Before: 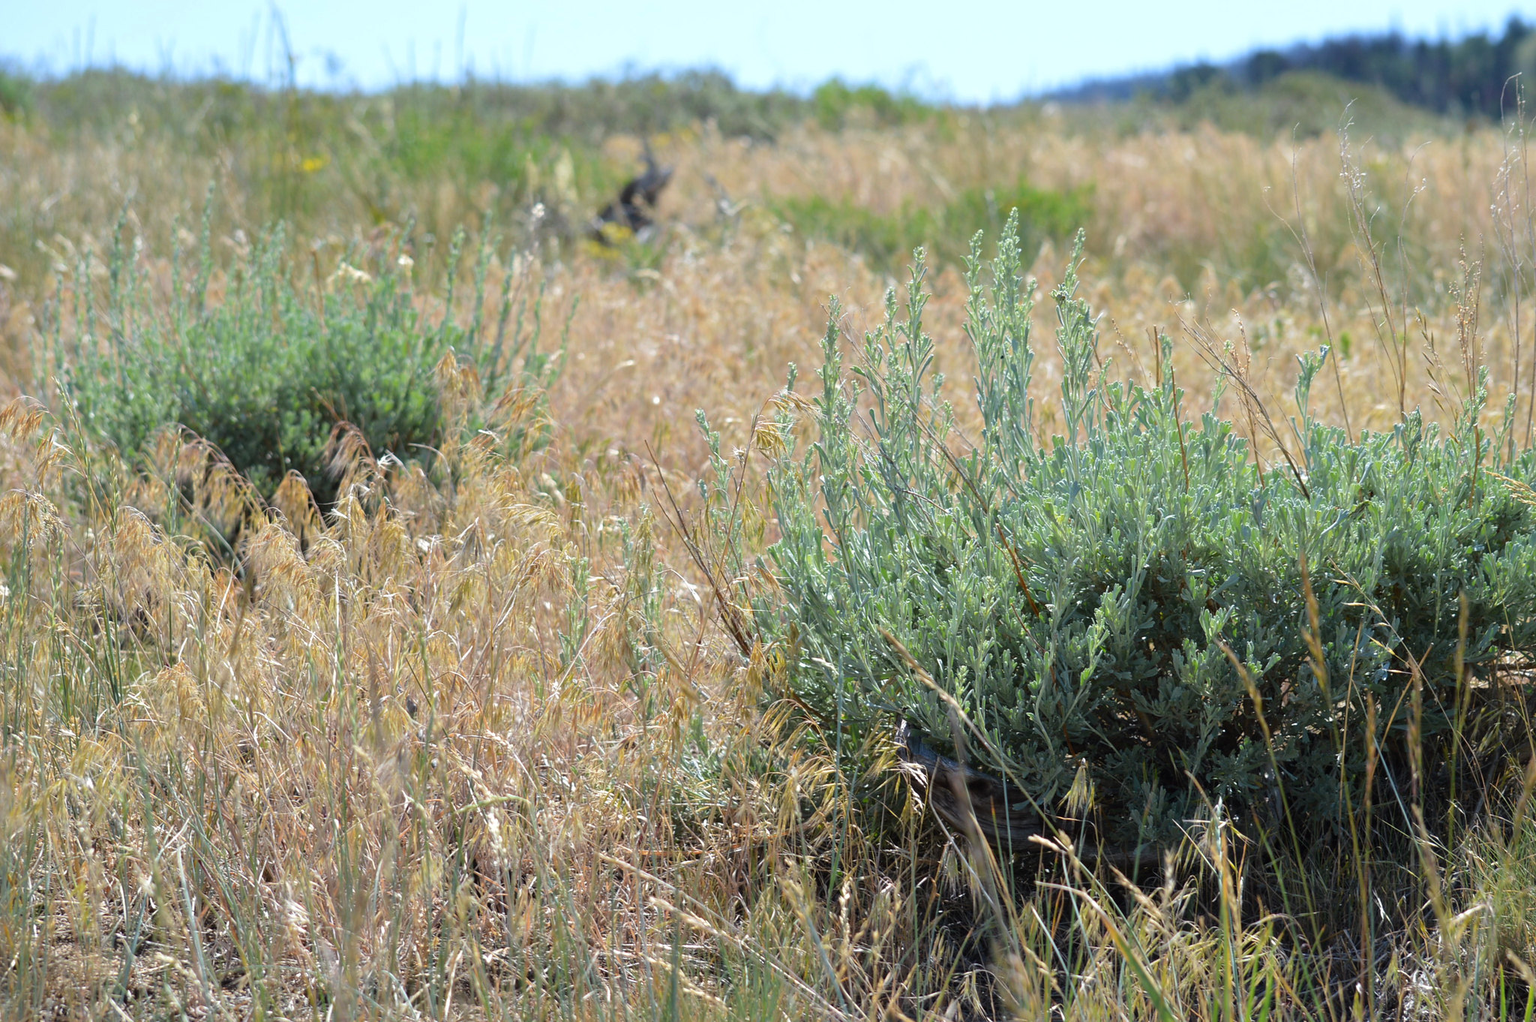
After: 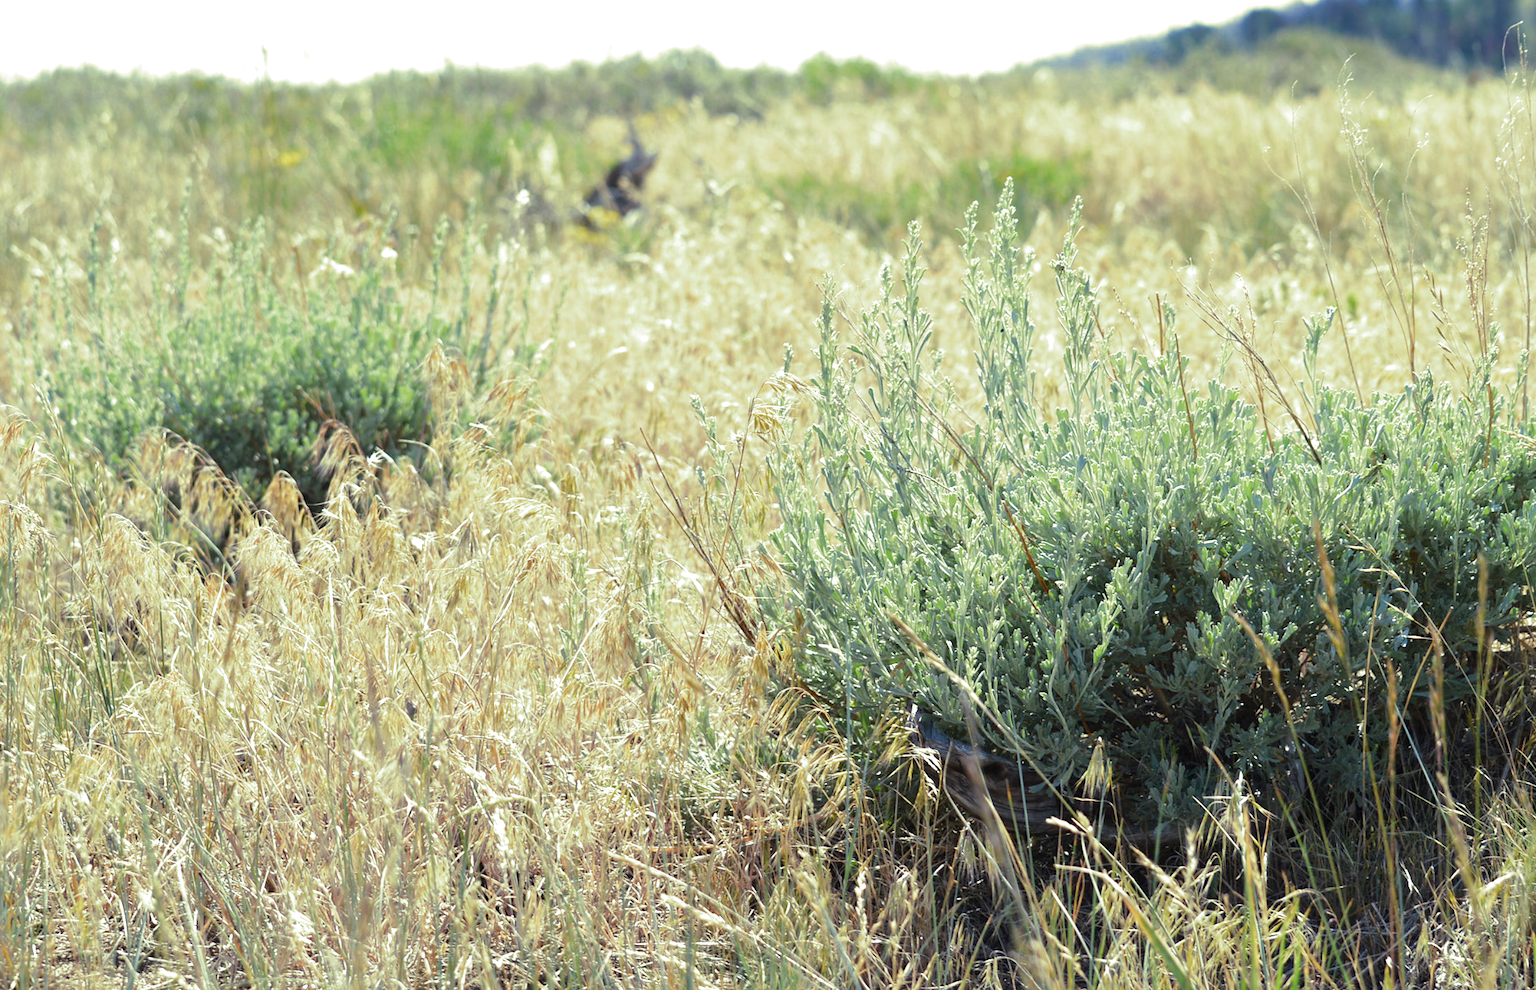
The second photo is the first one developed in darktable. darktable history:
split-toning: shadows › hue 290.82°, shadows › saturation 0.34, highlights › saturation 0.38, balance 0, compress 50%
exposure: exposure 0.6 EV, compensate highlight preservation false
rotate and perspective: rotation -2°, crop left 0.022, crop right 0.978, crop top 0.049, crop bottom 0.951
